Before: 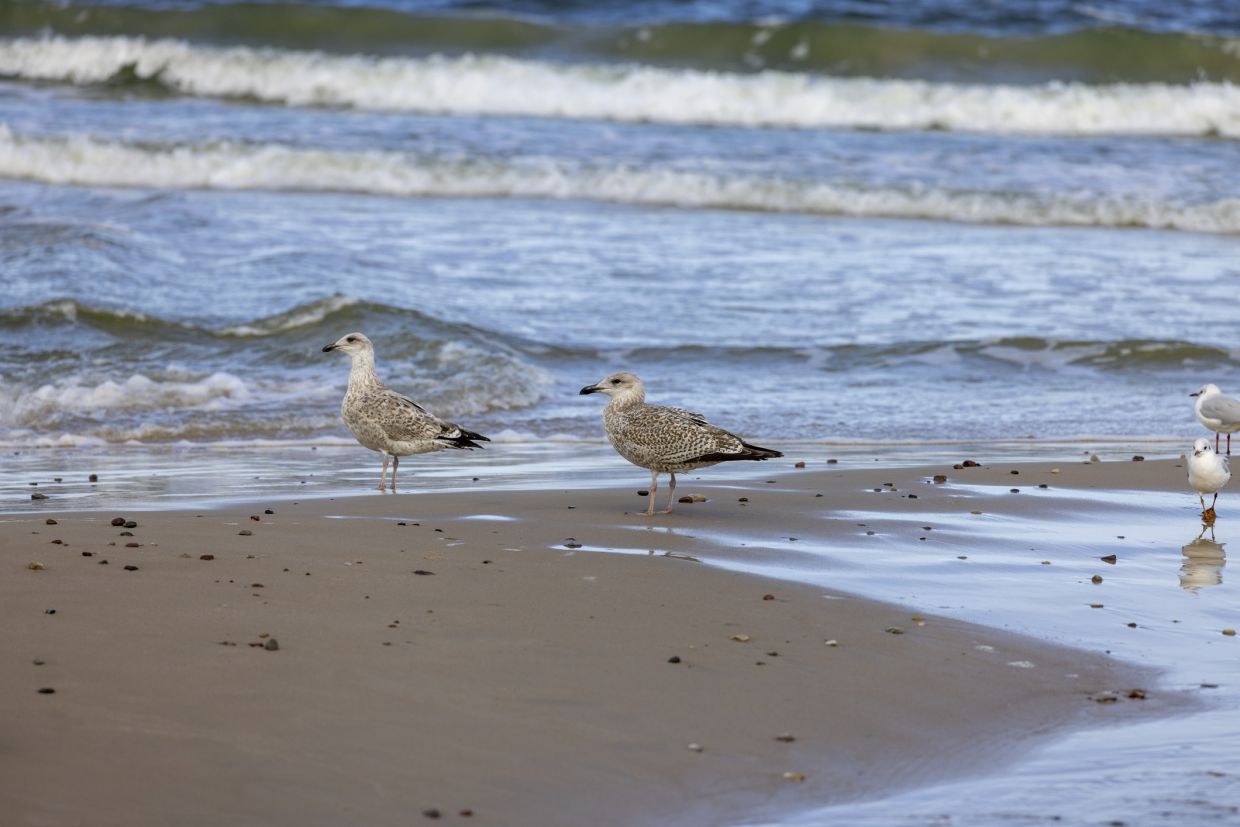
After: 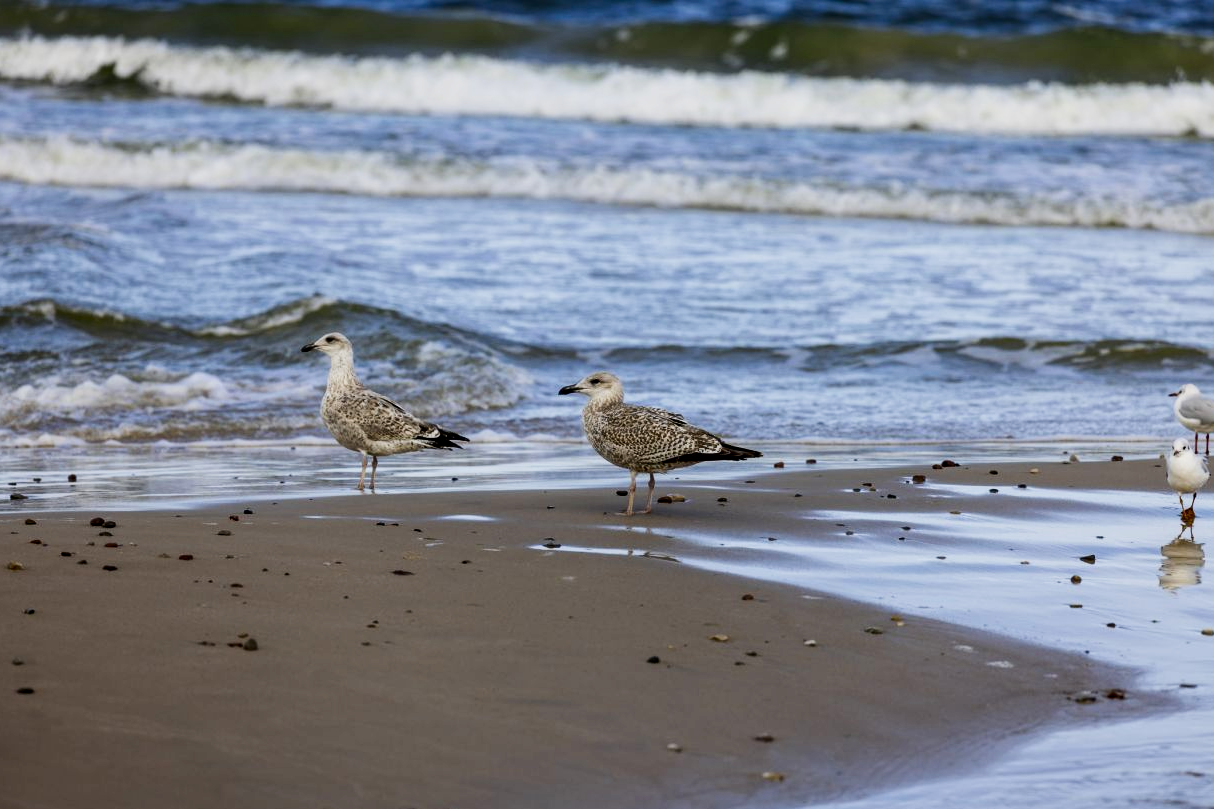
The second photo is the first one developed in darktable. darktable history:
exposure: exposure 0.014 EV, compensate highlight preservation false
filmic rgb: middle gray luminance 9.29%, black relative exposure -10.66 EV, white relative exposure 3.43 EV, target black luminance 0%, hardness 5.97, latitude 59.69%, contrast 1.094, highlights saturation mix 4.75%, shadows ↔ highlights balance 29.08%, color science v4 (2020)
contrast brightness saturation: contrast 0.197, brightness -0.113, saturation 0.104
crop: left 1.736%, right 0.285%, bottom 2.066%
